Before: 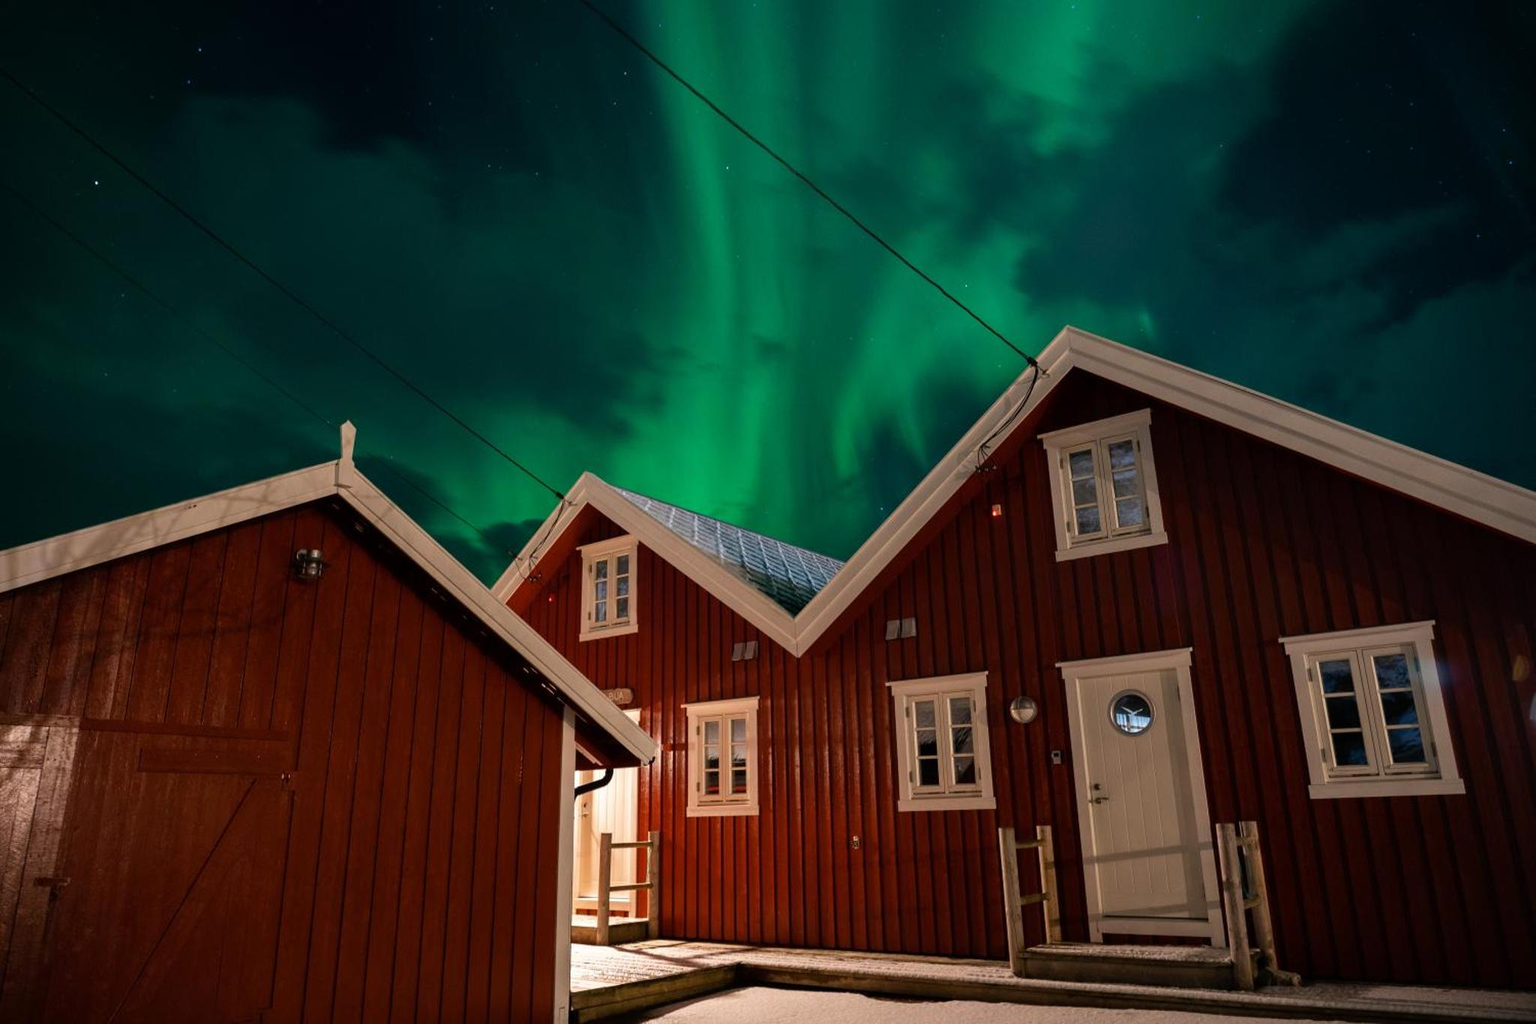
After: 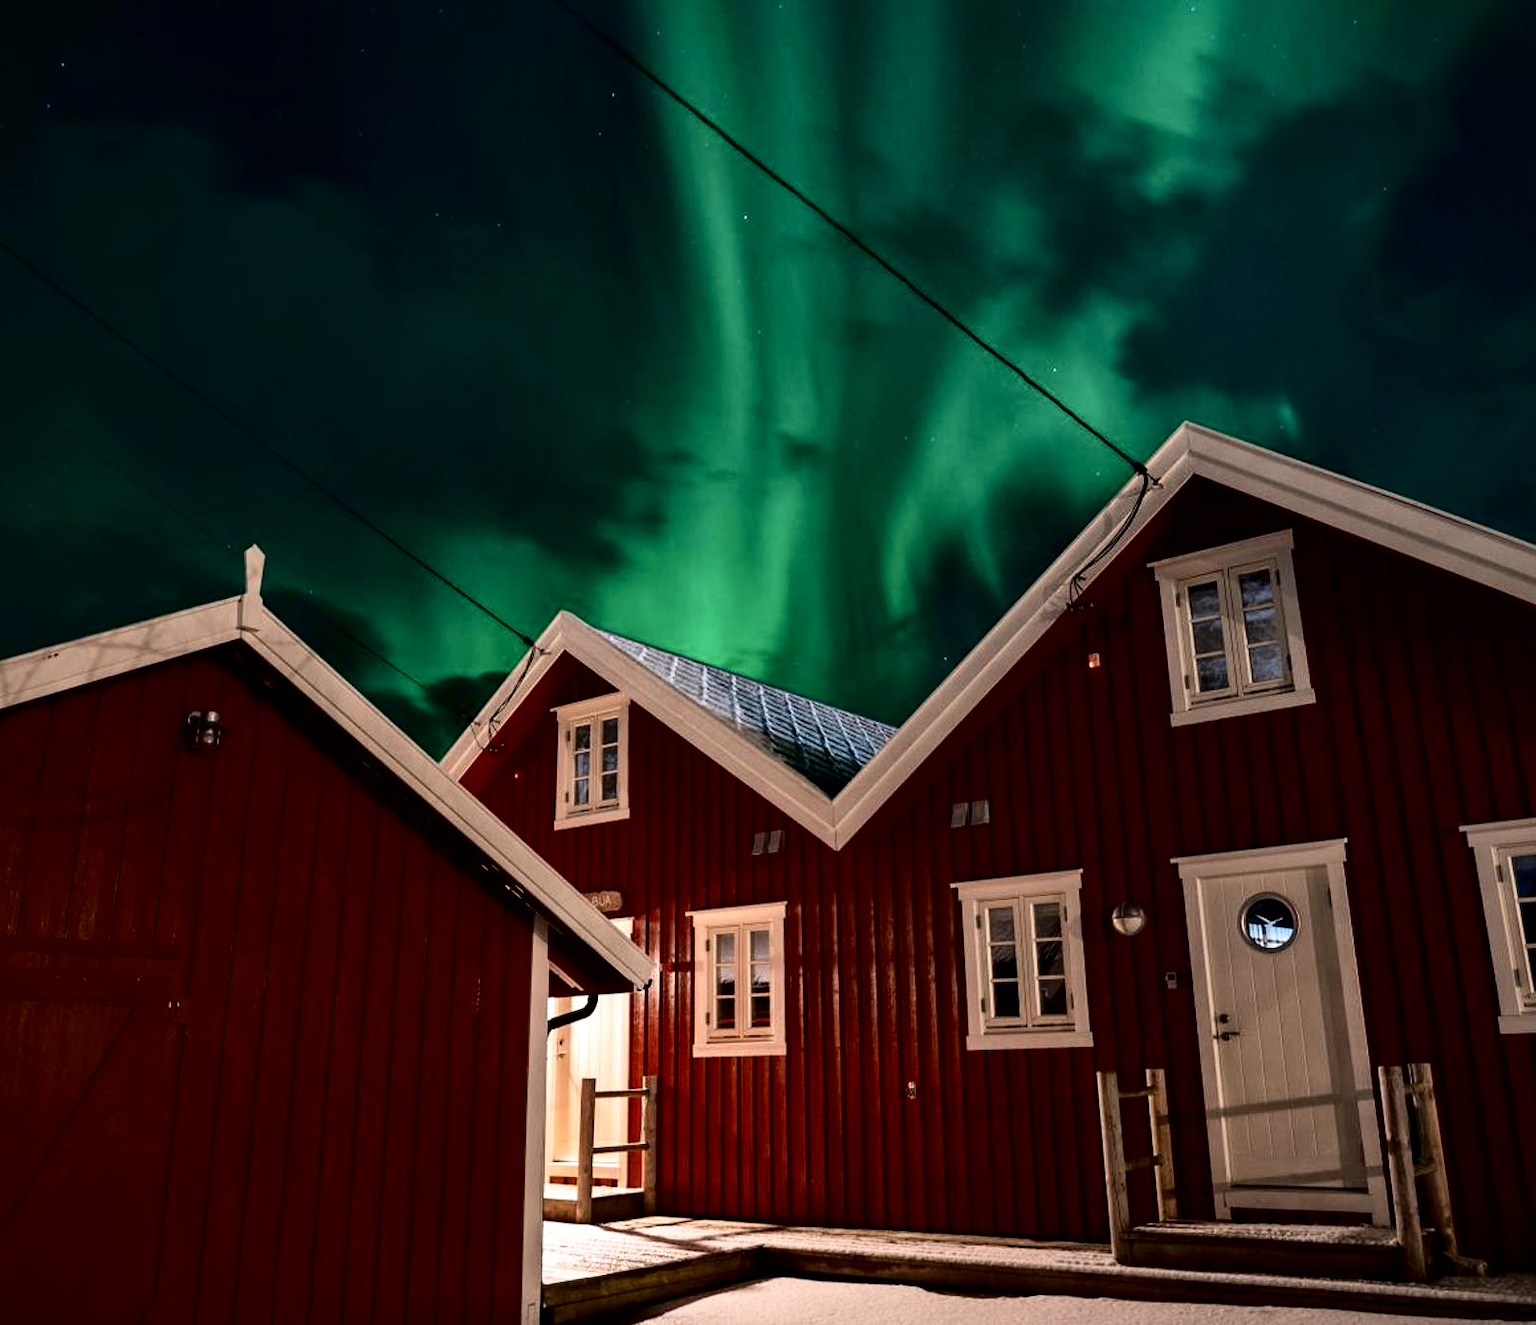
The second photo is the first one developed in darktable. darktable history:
color calibration: gray › normalize channels true, illuminant custom, x 0.349, y 0.366, temperature 4907.59 K, gamut compression 0.016
crop: left 9.882%, right 12.865%
tone curve: curves: ch0 [(0, 0) (0.003, 0.002) (0.011, 0.006) (0.025, 0.014) (0.044, 0.02) (0.069, 0.027) (0.1, 0.036) (0.136, 0.05) (0.177, 0.081) (0.224, 0.118) (0.277, 0.183) (0.335, 0.262) (0.399, 0.351) (0.468, 0.456) (0.543, 0.571) (0.623, 0.692) (0.709, 0.795) (0.801, 0.88) (0.898, 0.948) (1, 1)], color space Lab, independent channels, preserve colors none
local contrast: mode bilateral grid, contrast 25, coarseness 60, detail 151%, midtone range 0.2
exposure: exposure -0.047 EV, compensate highlight preservation false
